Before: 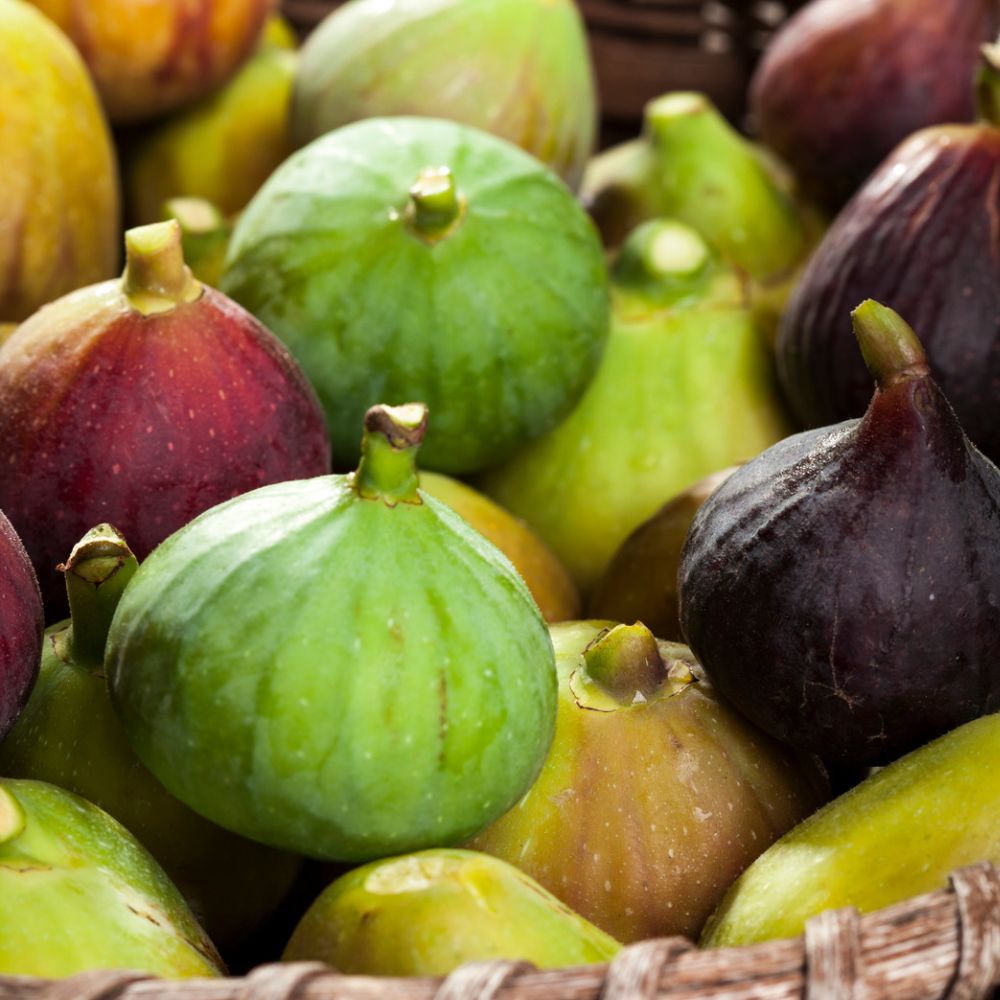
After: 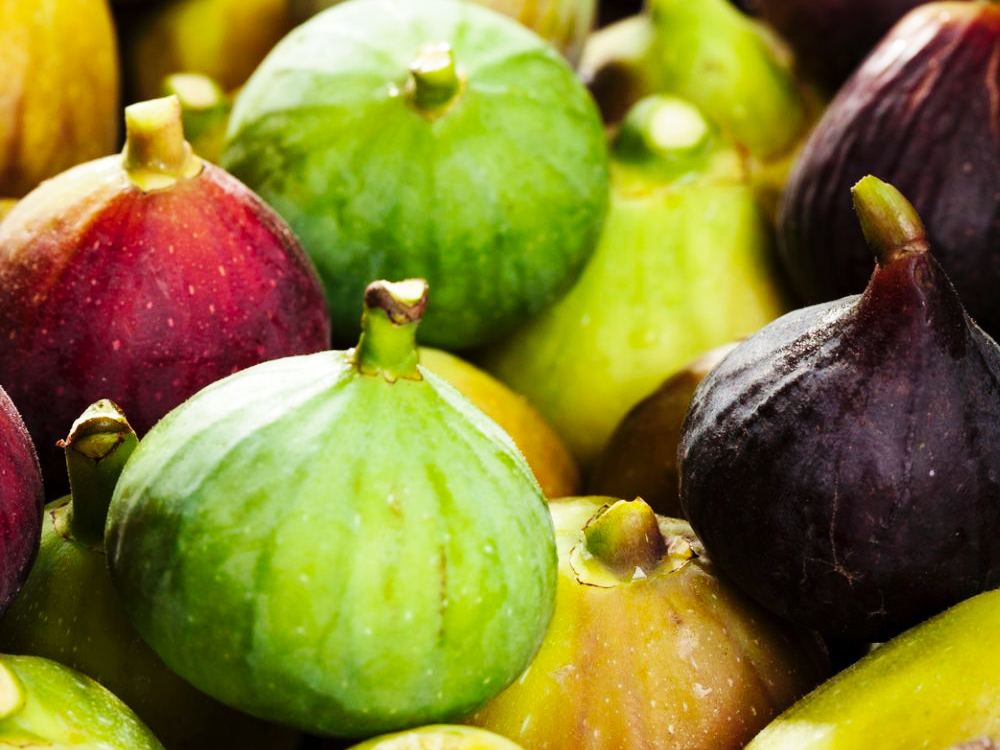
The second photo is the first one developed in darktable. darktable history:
base curve: curves: ch0 [(0, 0) (0.032, 0.025) (0.121, 0.166) (0.206, 0.329) (0.605, 0.79) (1, 1)], preserve colors none
crop and rotate: top 12.405%, bottom 12.516%
